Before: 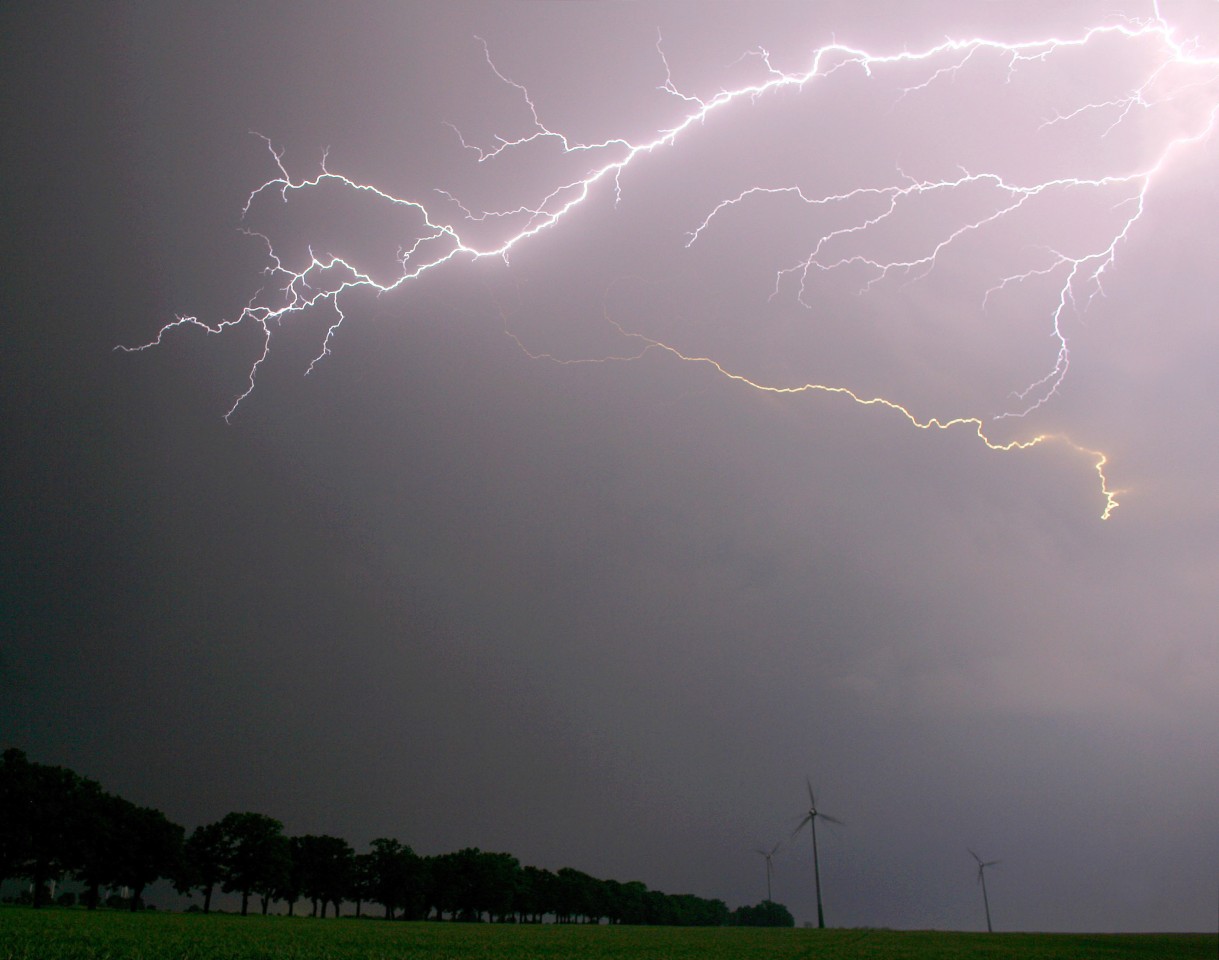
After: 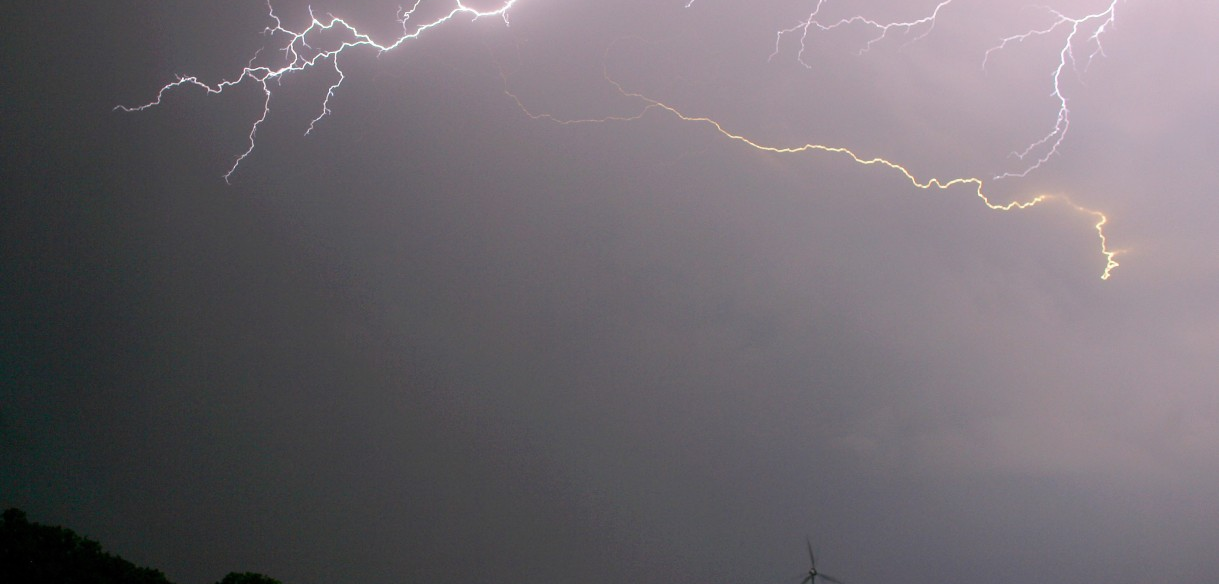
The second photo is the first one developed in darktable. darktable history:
crop and rotate: top 25.066%, bottom 14.037%
tone equalizer: -8 EV -0.572 EV, edges refinement/feathering 500, mask exposure compensation -1.57 EV, preserve details guided filter
